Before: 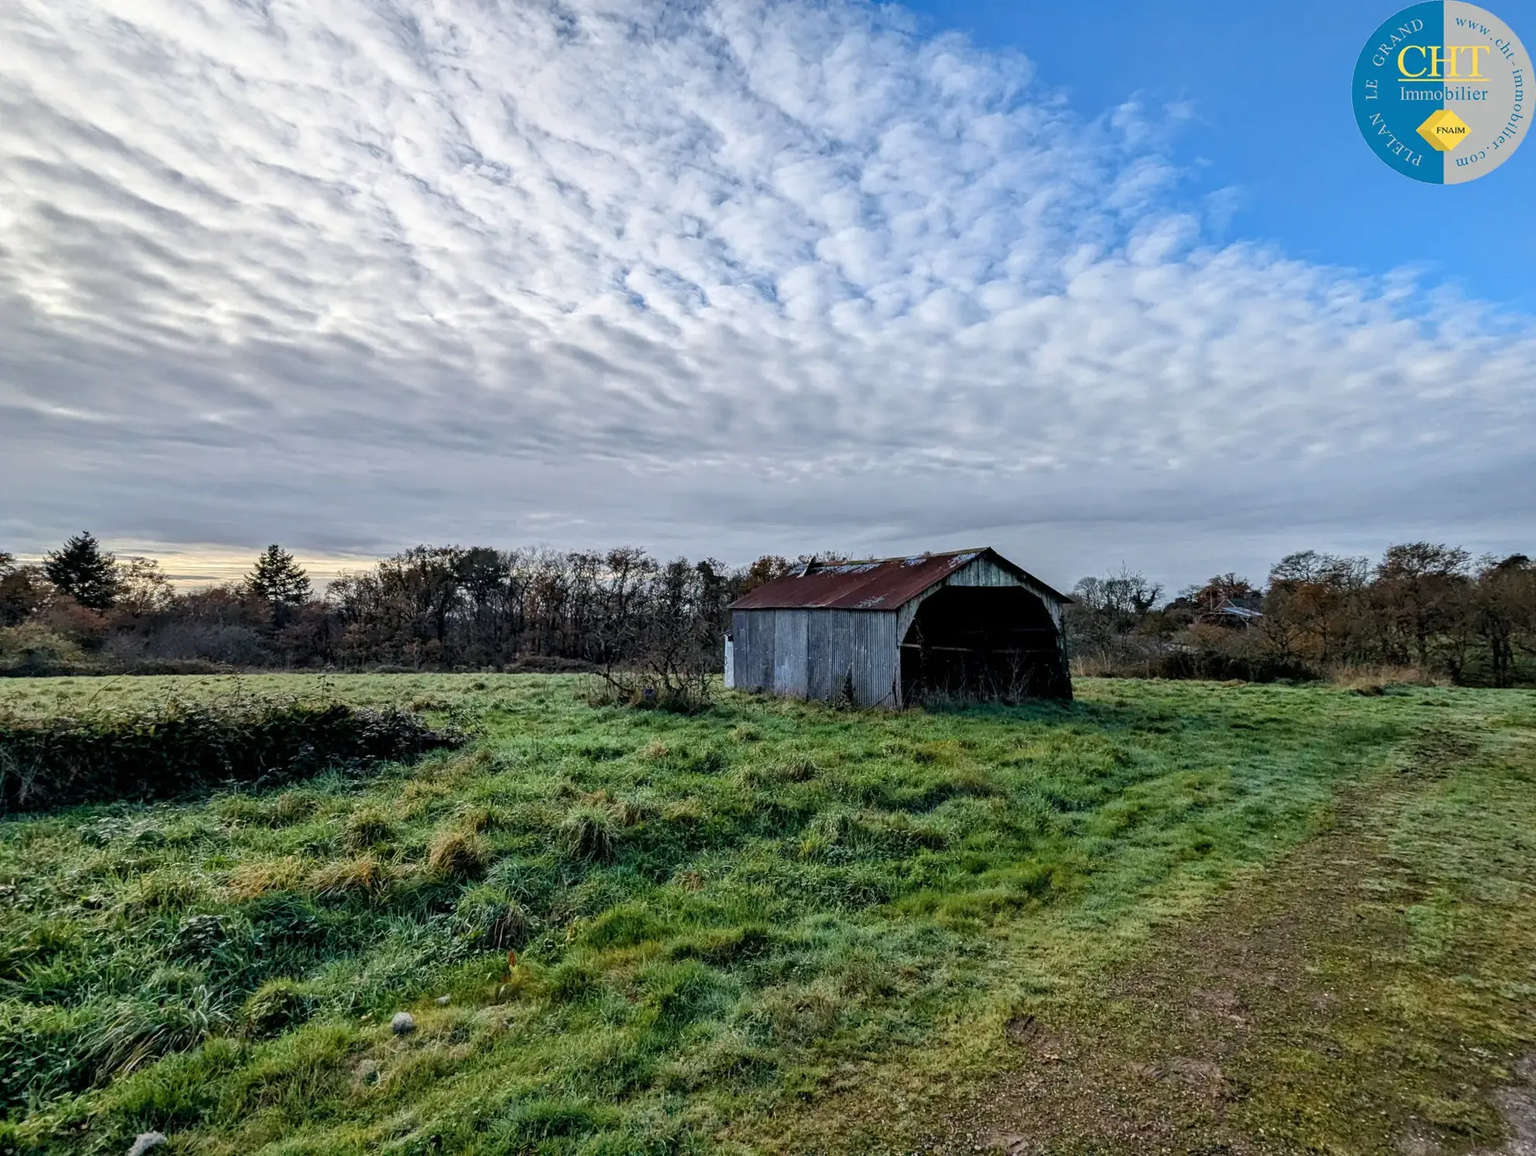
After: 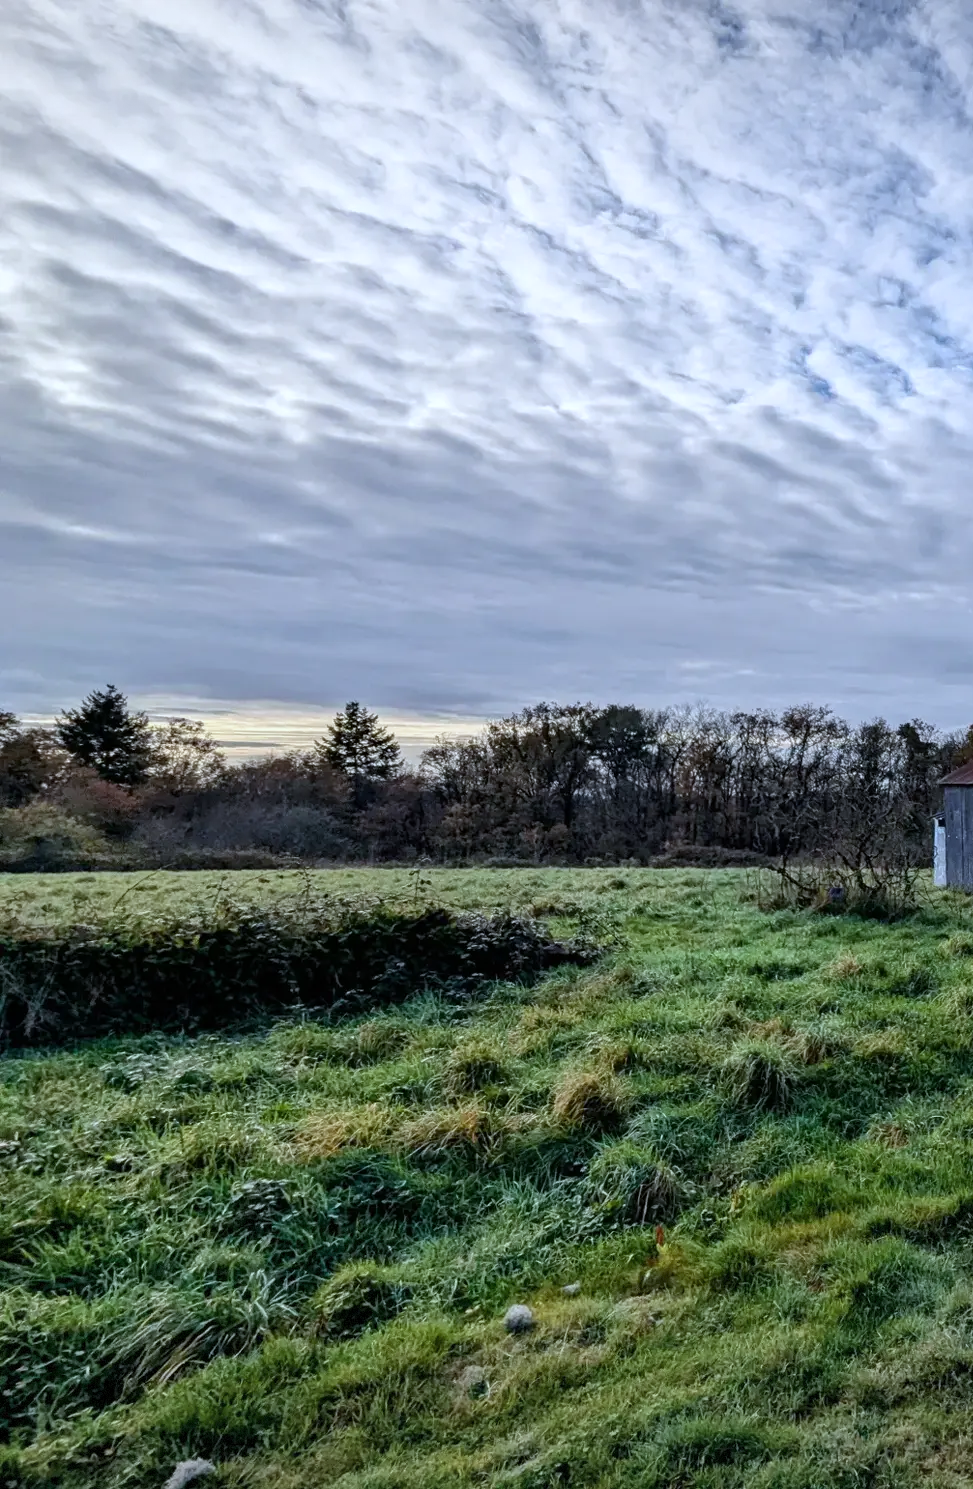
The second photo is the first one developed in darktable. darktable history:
vignetting: fall-off start 85%, fall-off radius 80%, brightness -0.182, saturation -0.3, width/height ratio 1.219, dithering 8-bit output, unbound false
white balance: red 0.954, blue 1.079
crop and rotate: left 0%, top 0%, right 50.845%
